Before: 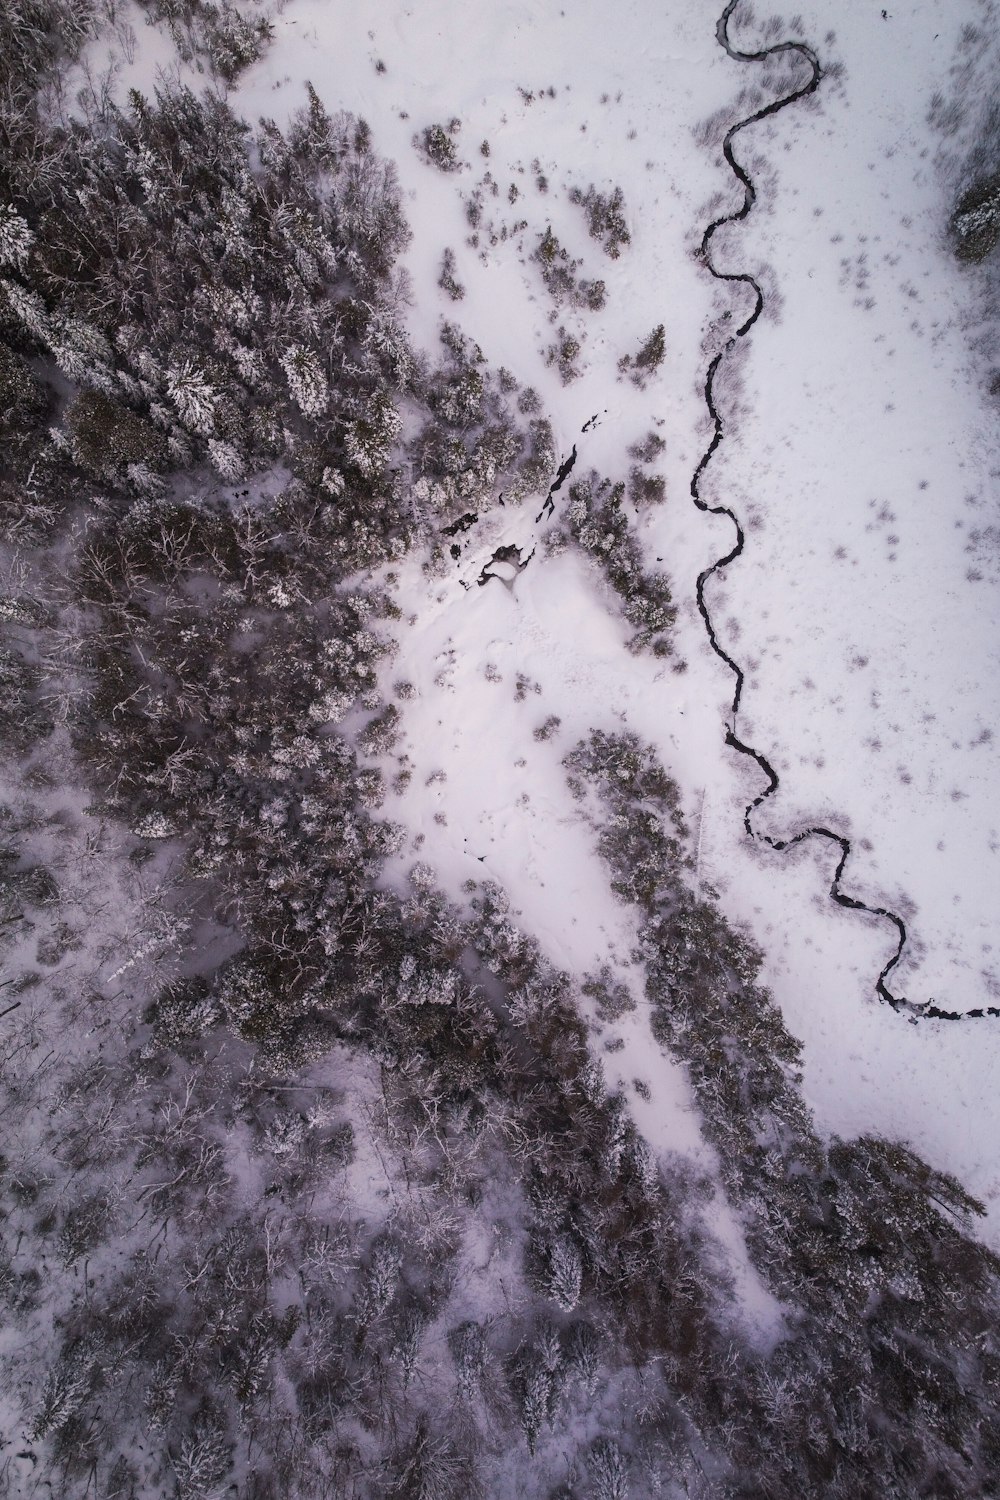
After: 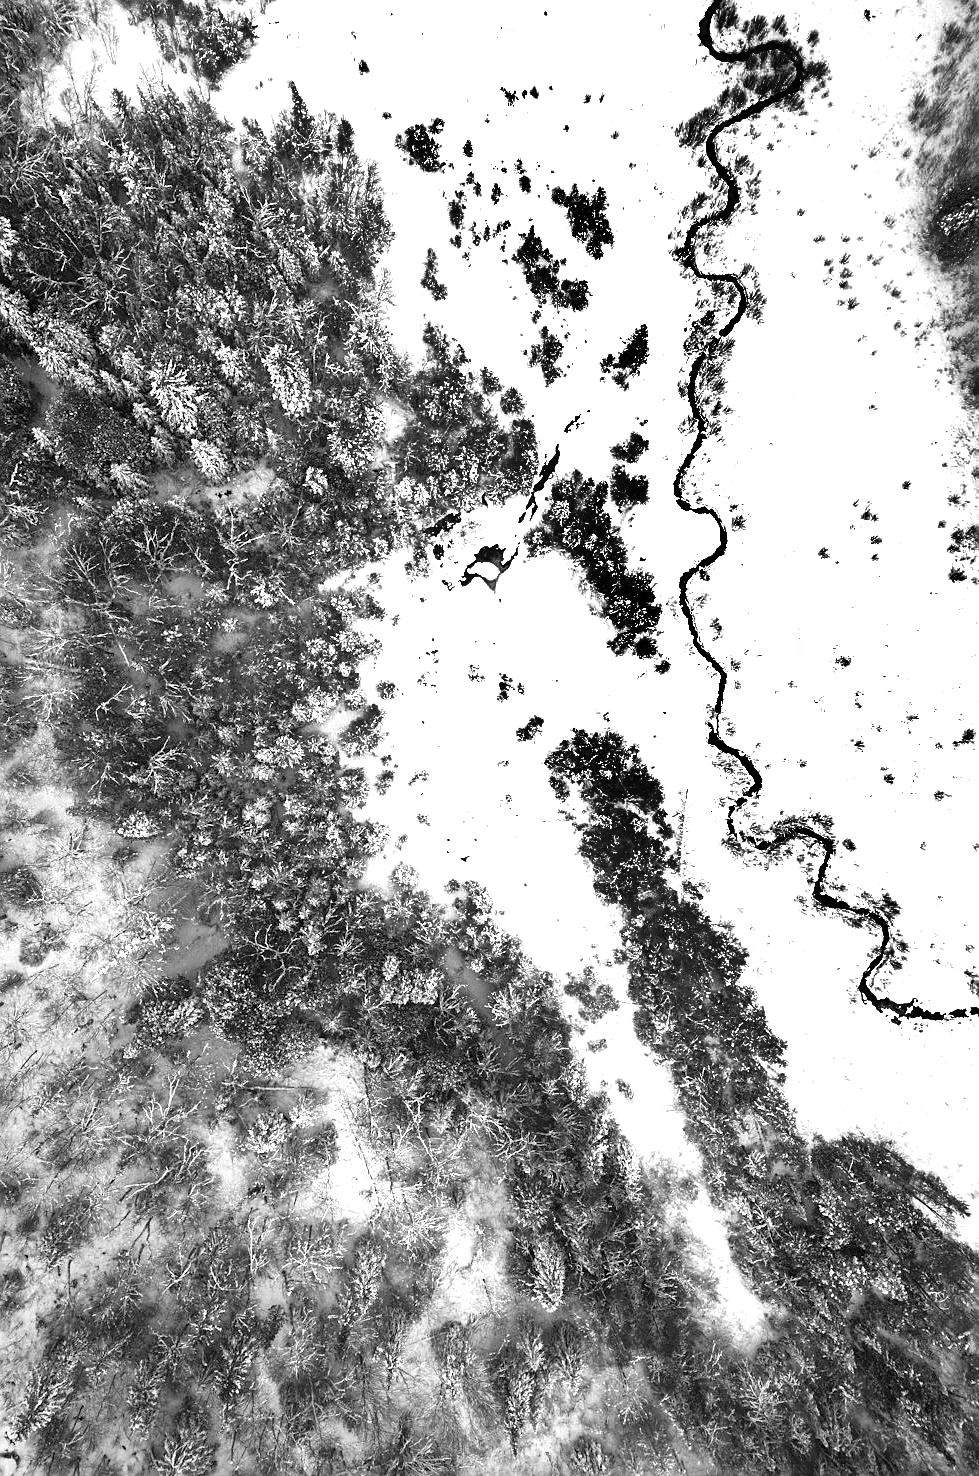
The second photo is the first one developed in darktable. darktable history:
color zones: curves: ch0 [(0, 0.613) (0.01, 0.613) (0.245, 0.448) (0.498, 0.529) (0.642, 0.665) (0.879, 0.777) (0.99, 0.613)]; ch1 [(0, 0) (0.143, 0) (0.286, 0) (0.429, 0) (0.571, 0) (0.714, 0) (0.857, 0)]
exposure: black level correction 0, exposure 0.694 EV, compensate highlight preservation false
crop: left 1.735%, right 0.279%, bottom 1.555%
tone equalizer: -8 EV -0.402 EV, -7 EV -0.367 EV, -6 EV -0.32 EV, -5 EV -0.245 EV, -3 EV 0.213 EV, -2 EV 0.336 EV, -1 EV 0.394 EV, +0 EV 0.417 EV
shadows and highlights: shadows 24.66, highlights -76.79, soften with gaussian
sharpen: on, module defaults
